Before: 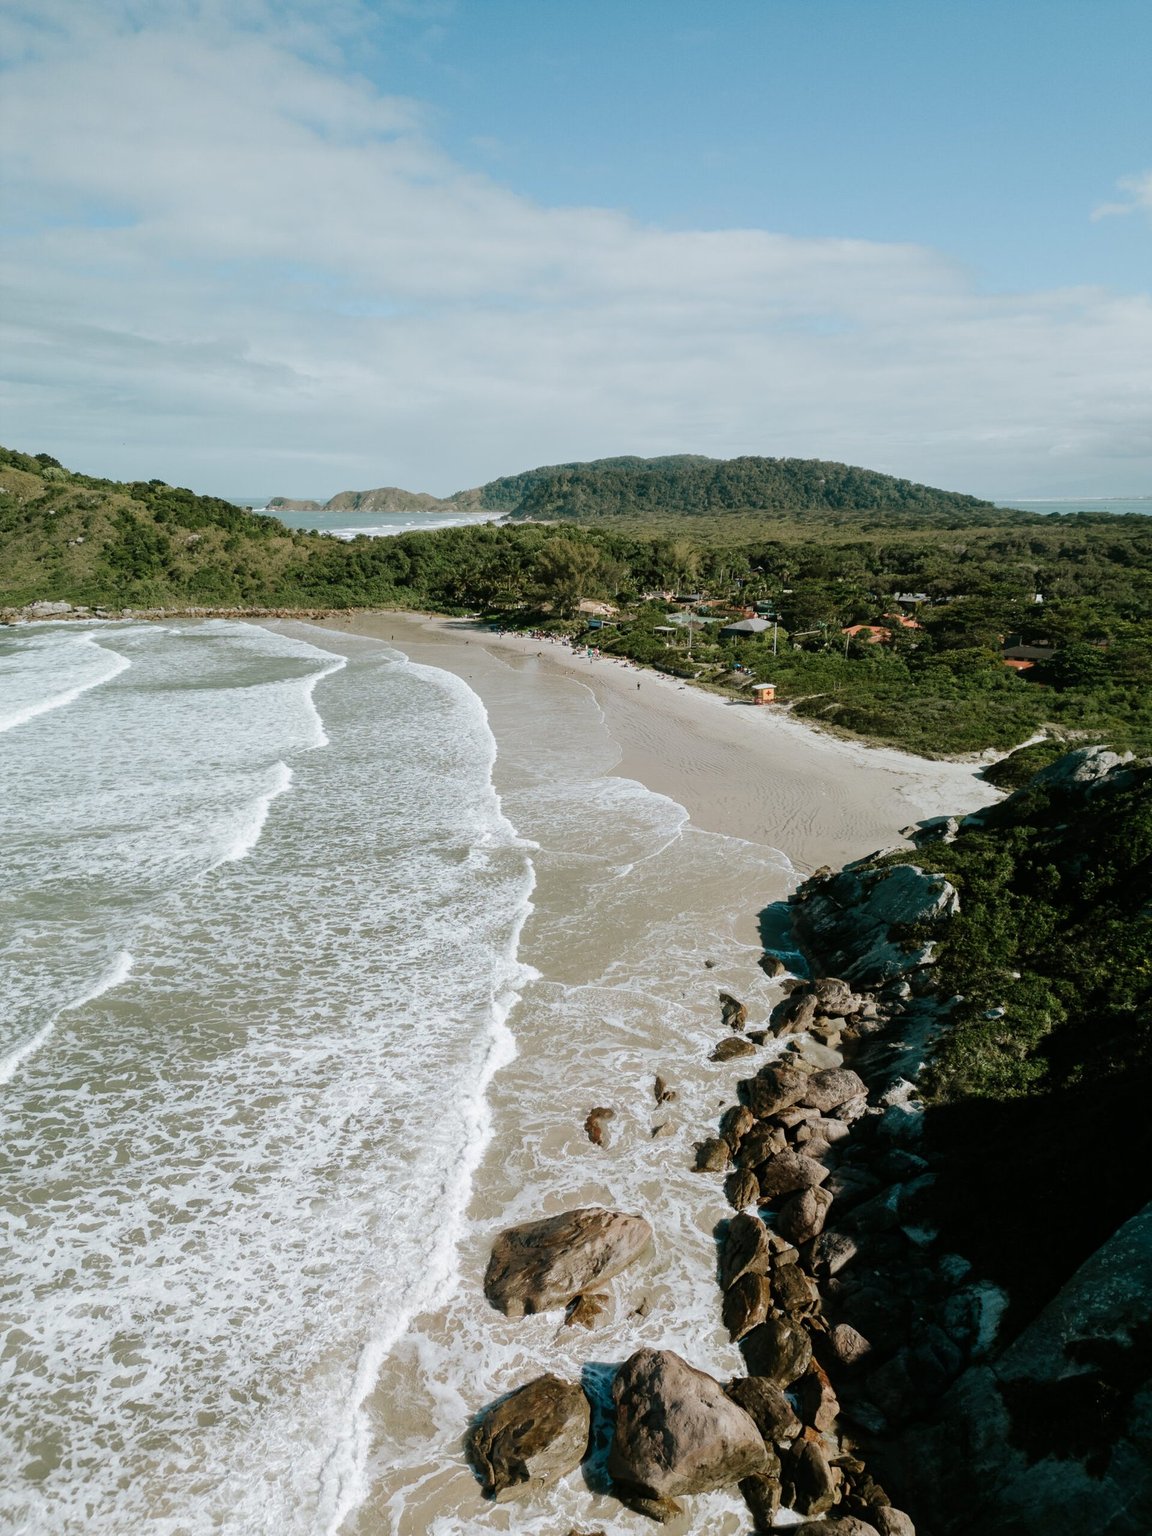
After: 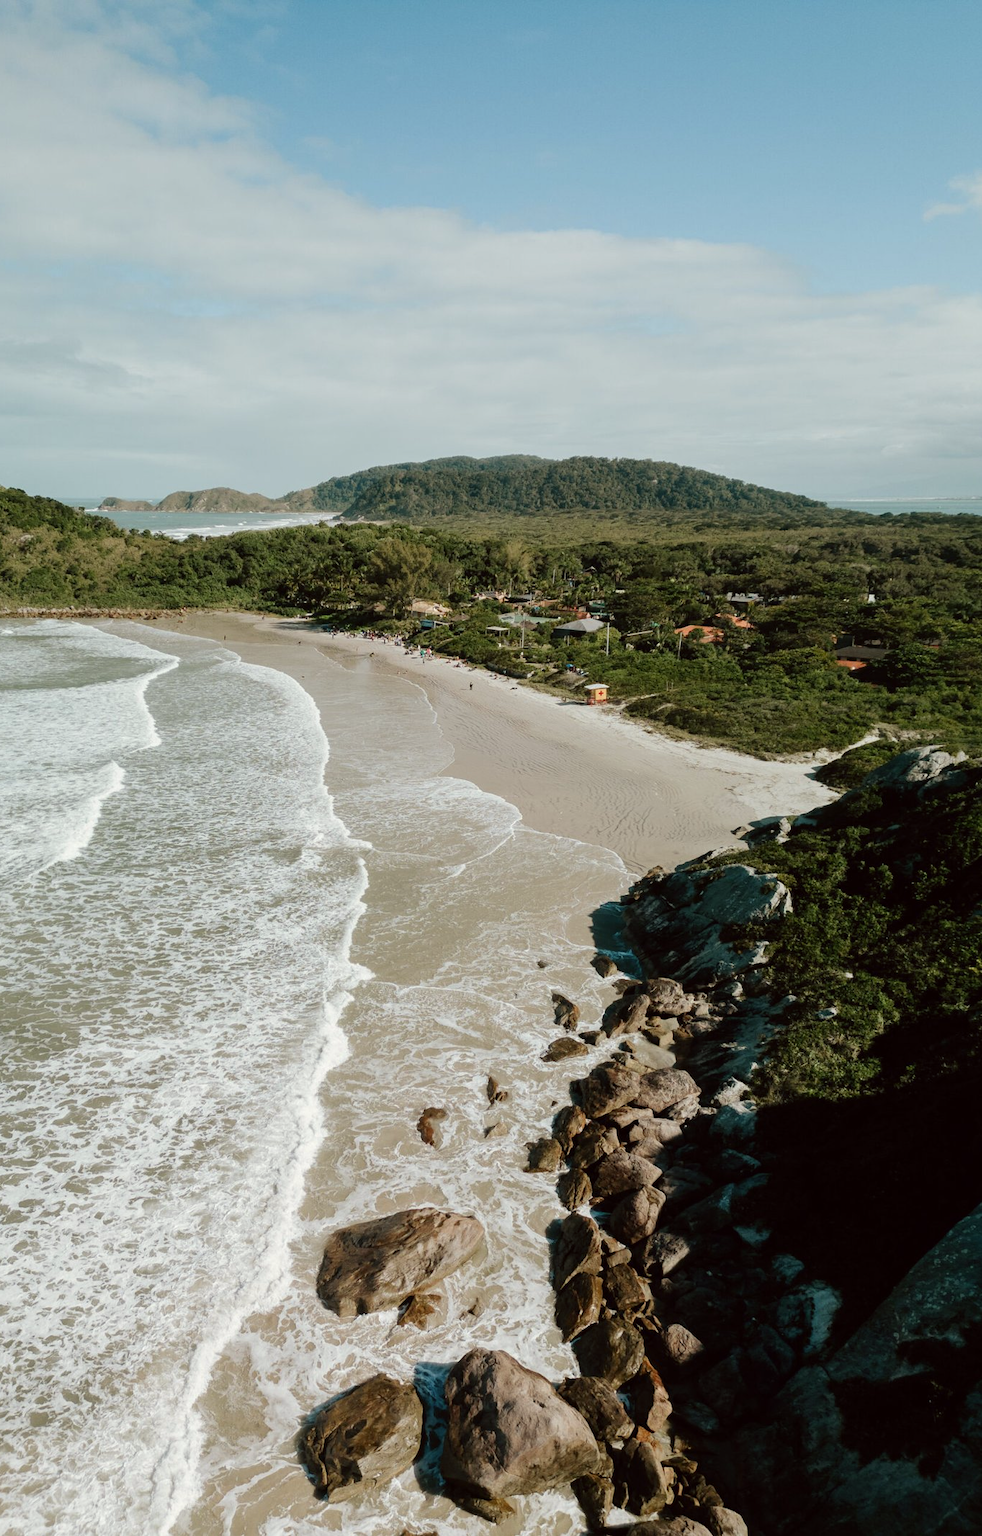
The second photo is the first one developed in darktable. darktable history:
crop and rotate: left 14.636%
color correction: highlights a* -0.916, highlights b* 4.59, shadows a* 3.51
